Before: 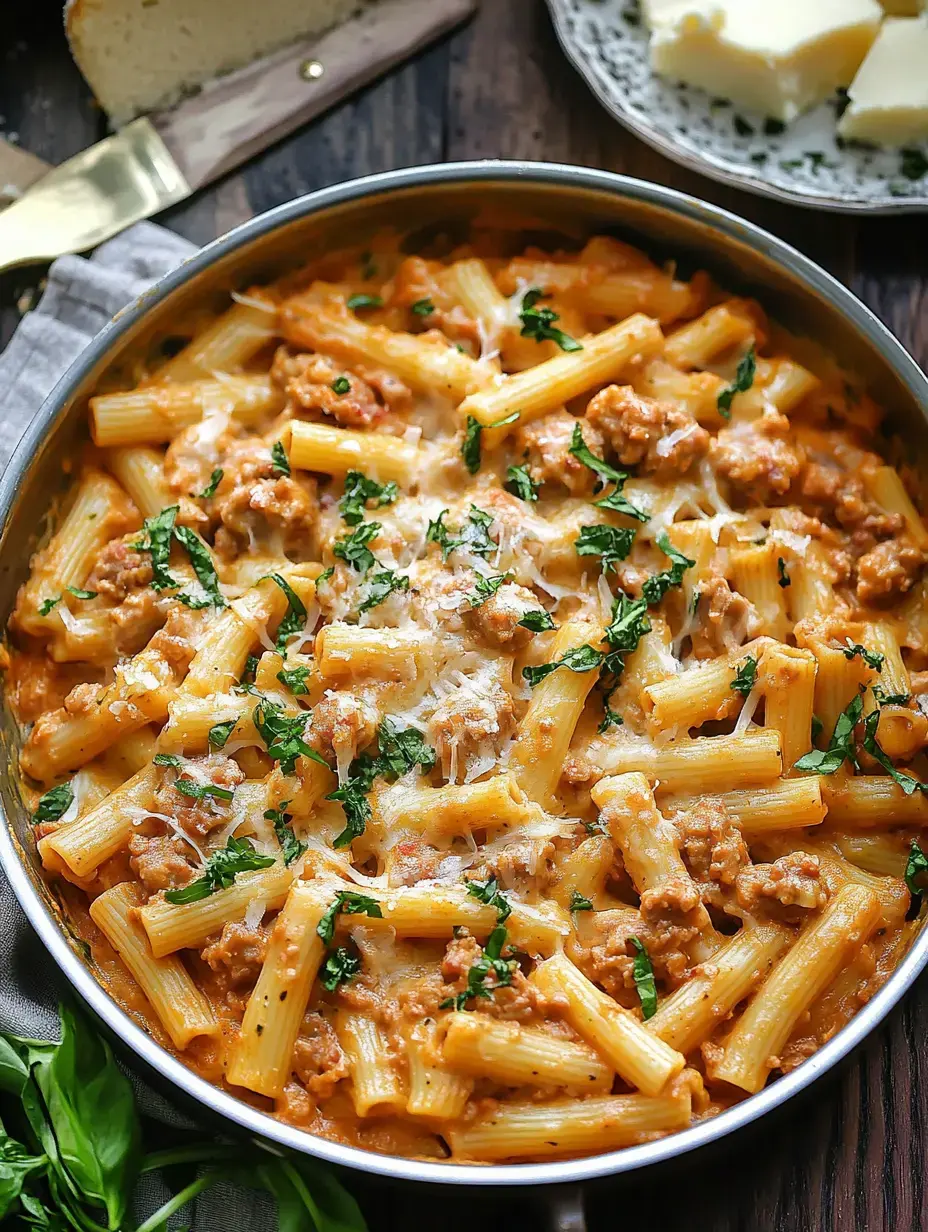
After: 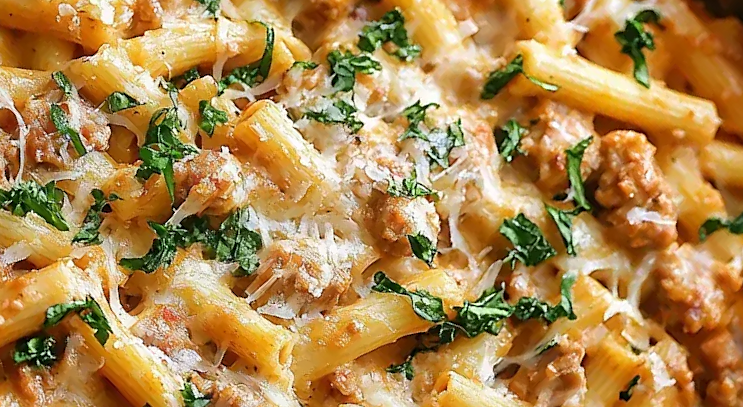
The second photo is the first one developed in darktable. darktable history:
sharpen: amount 0.215
levels: black 0.028%
crop and rotate: angle -45.26°, top 16.028%, right 0.775%, bottom 11.739%
